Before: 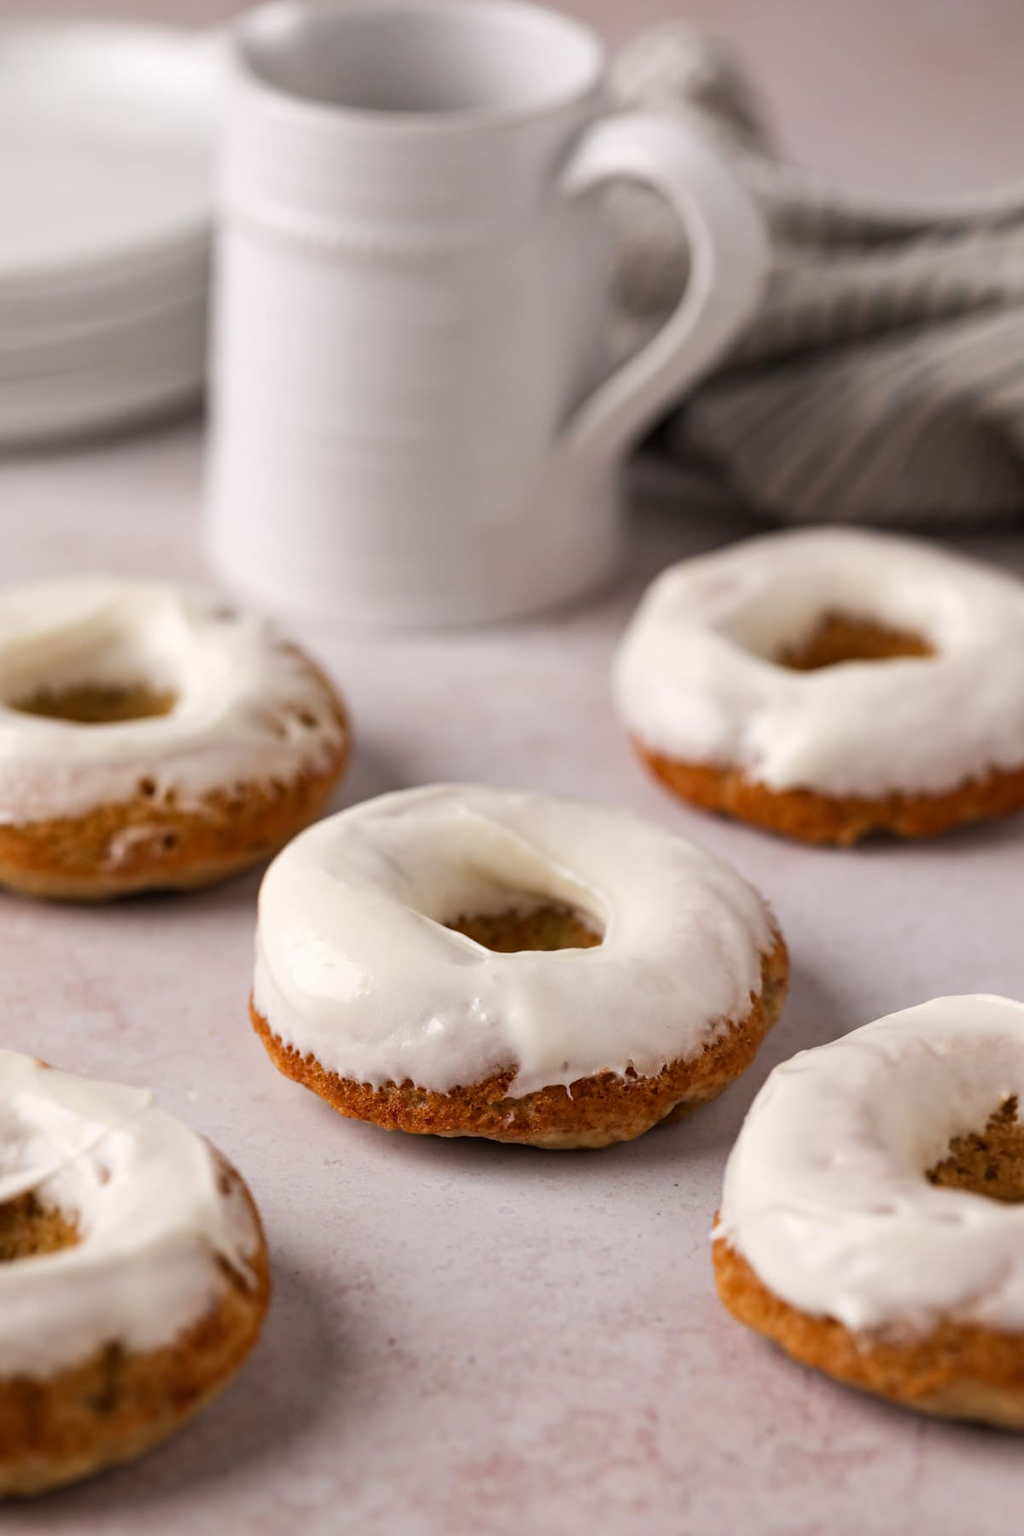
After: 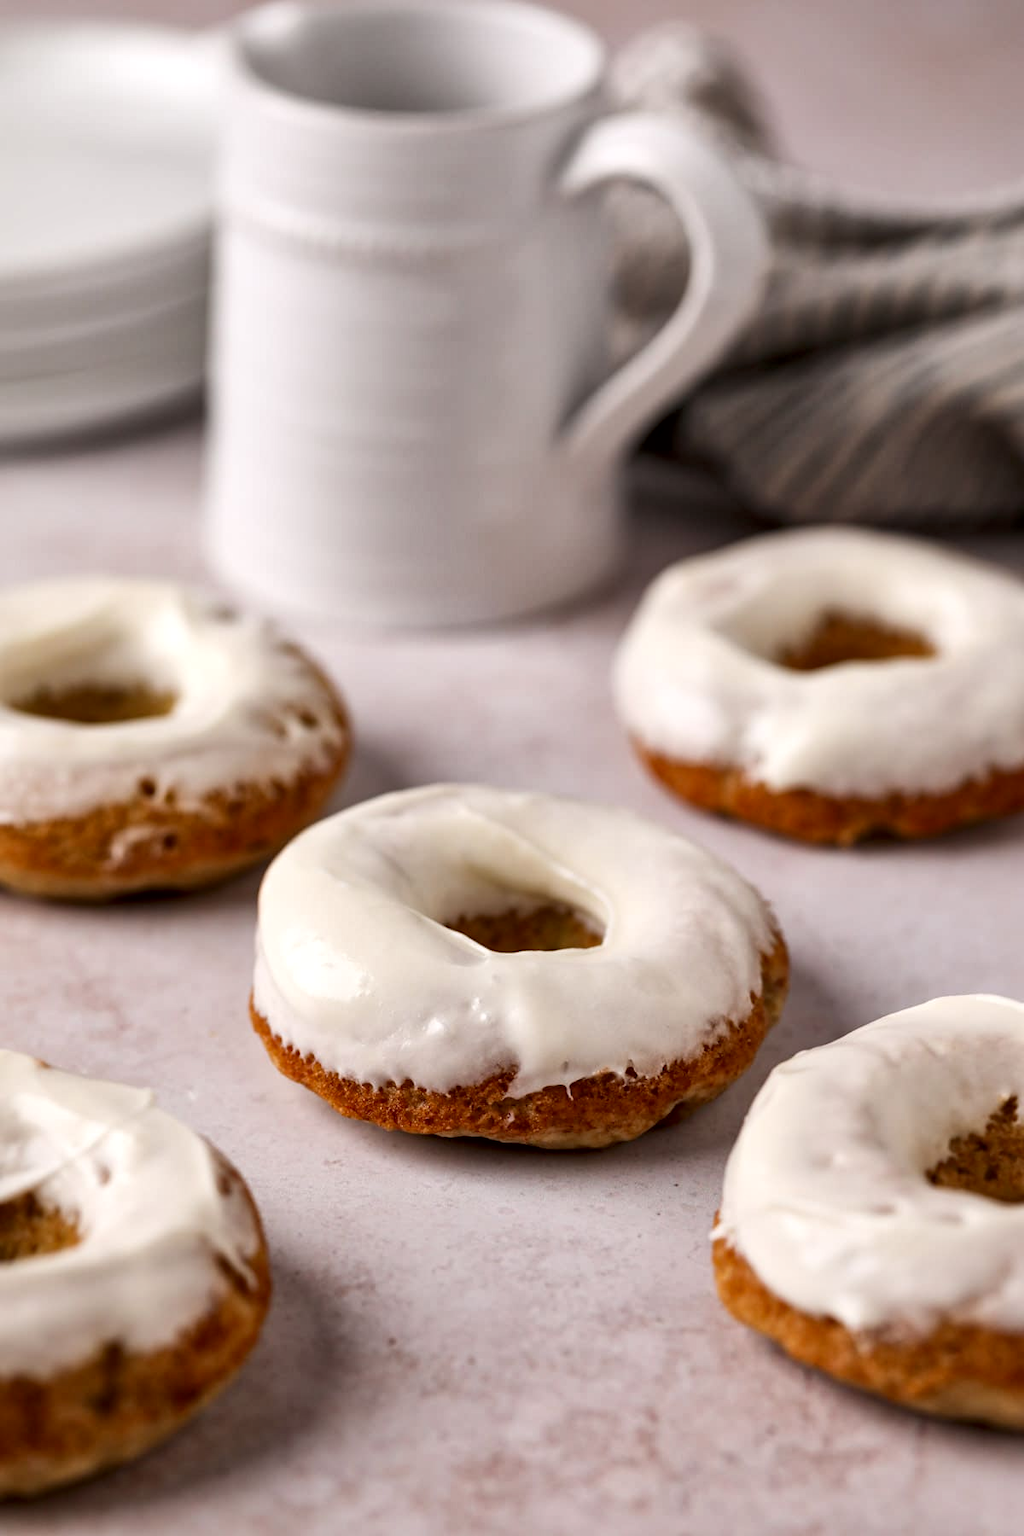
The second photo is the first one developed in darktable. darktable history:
tone curve: curves: ch0 [(0, 0) (0.08, 0.069) (0.4, 0.391) (0.6, 0.609) (0.92, 0.93) (1, 1)], color space Lab, independent channels, preserve colors none
color balance: mode lift, gamma, gain (sRGB), lift [0.97, 1, 1, 1], gamma [1.03, 1, 1, 1]
local contrast: mode bilateral grid, contrast 20, coarseness 50, detail 144%, midtone range 0.2
